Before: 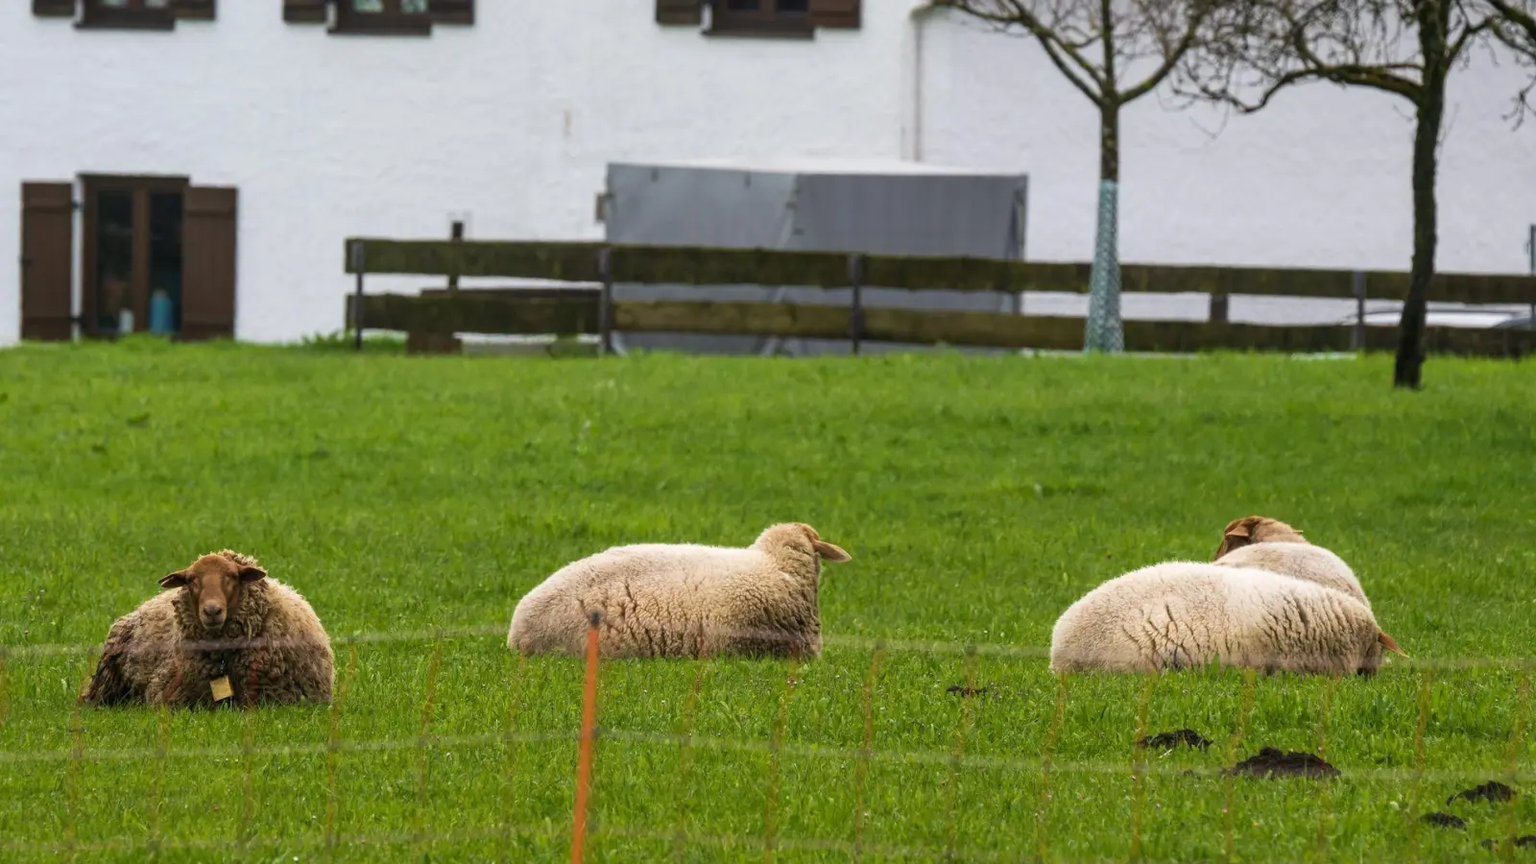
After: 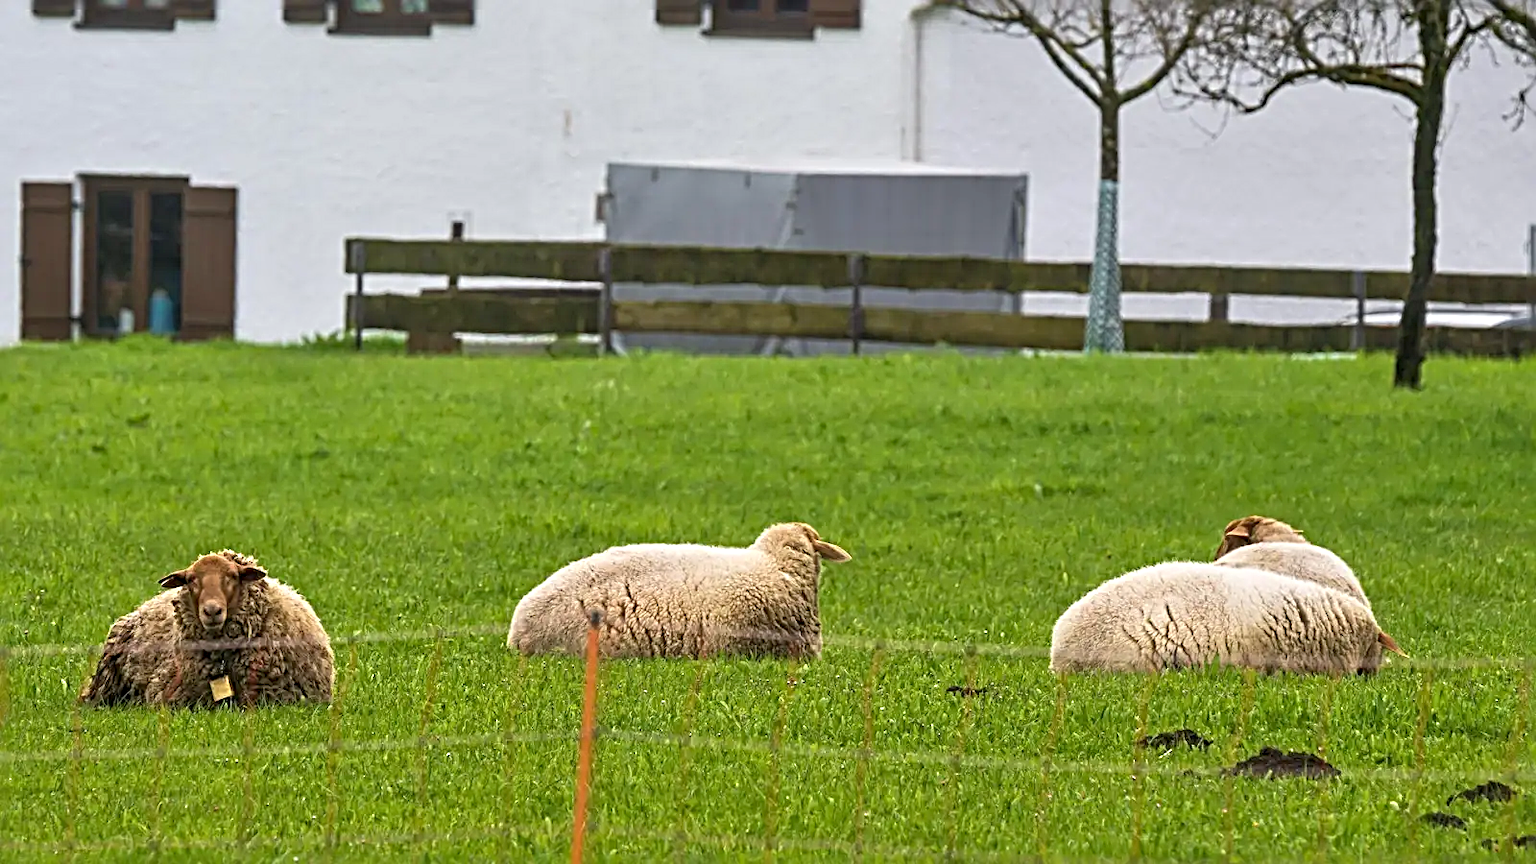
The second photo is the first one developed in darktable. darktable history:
sharpen: radius 3.69, amount 0.928
tone equalizer: -8 EV 1 EV, -7 EV 1 EV, -6 EV 1 EV, -5 EV 1 EV, -4 EV 1 EV, -3 EV 0.75 EV, -2 EV 0.5 EV, -1 EV 0.25 EV
